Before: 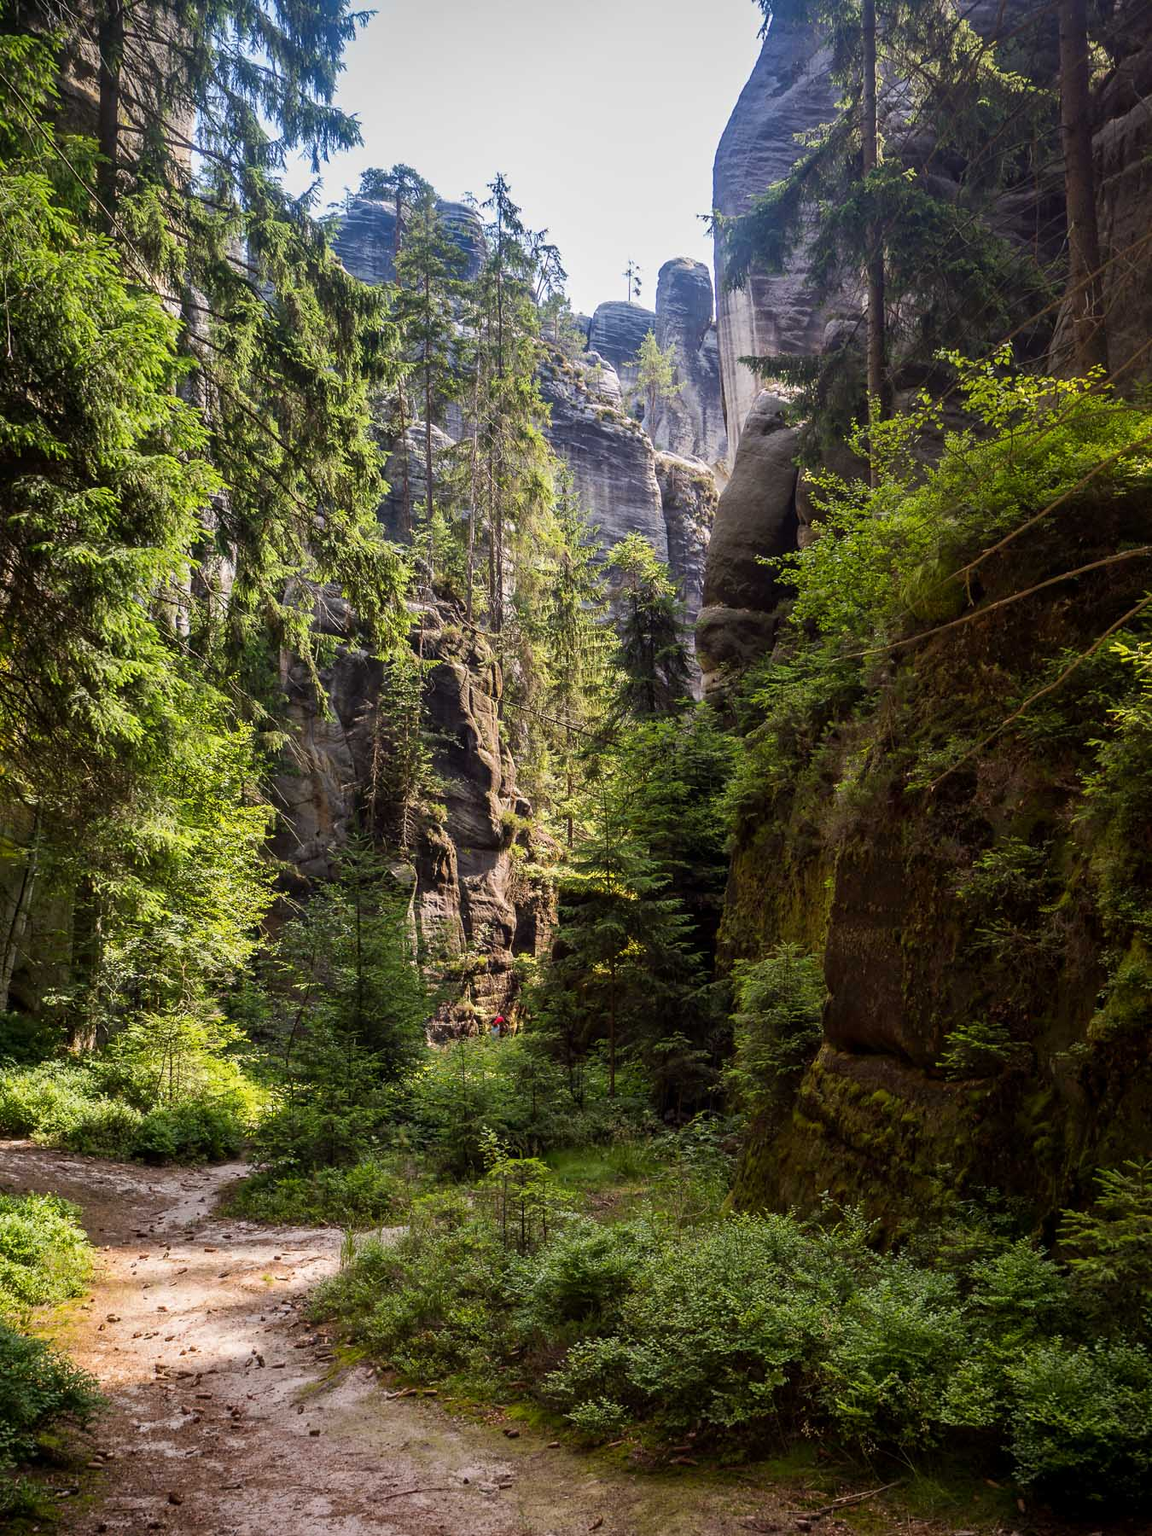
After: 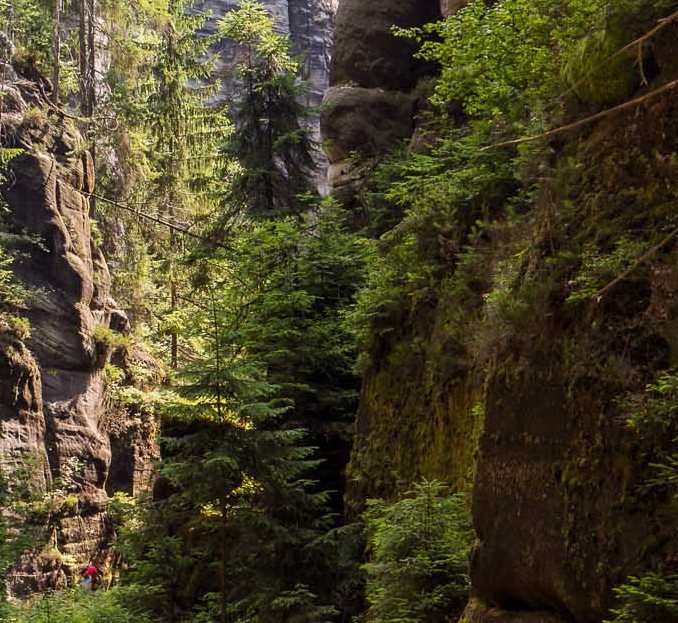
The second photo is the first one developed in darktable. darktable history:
crop: left 36.607%, top 34.735%, right 13.146%, bottom 30.611%
fill light: on, module defaults
